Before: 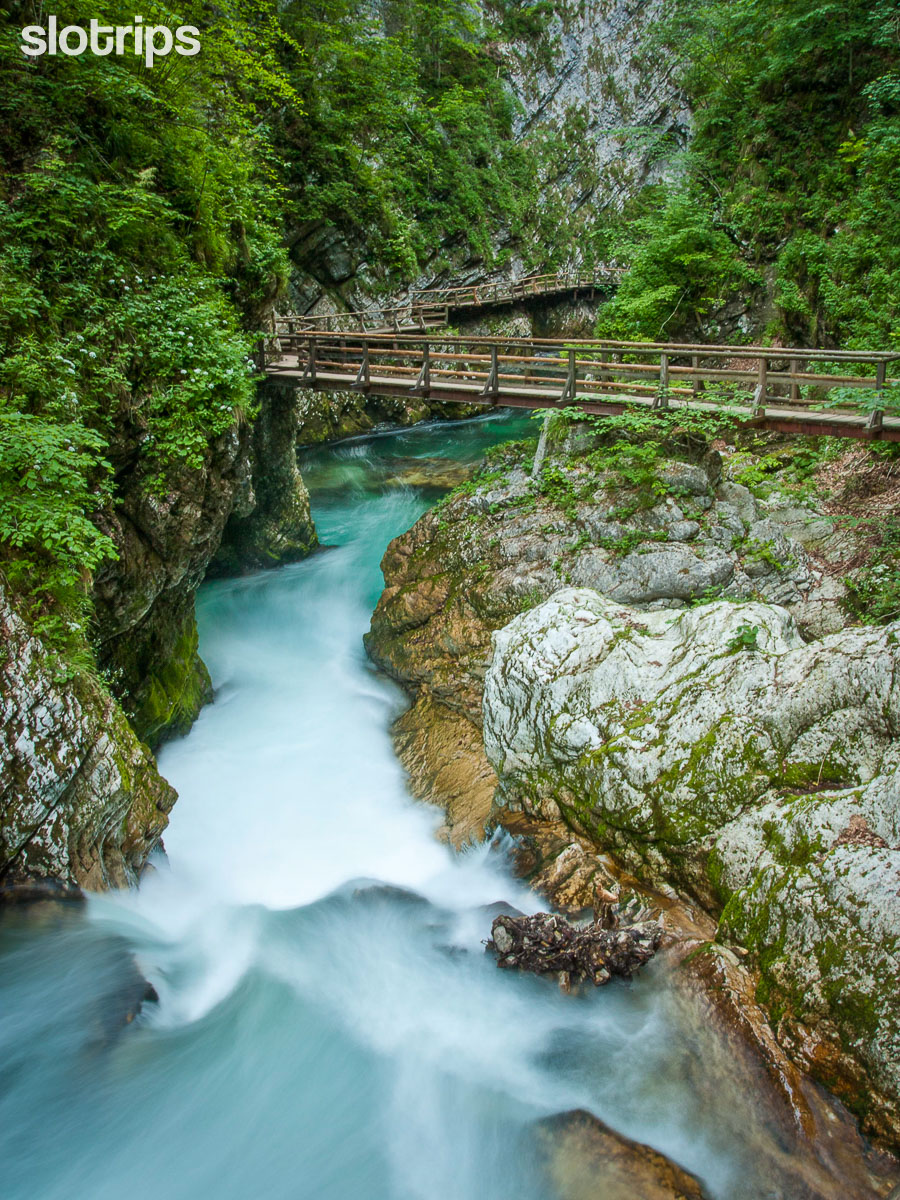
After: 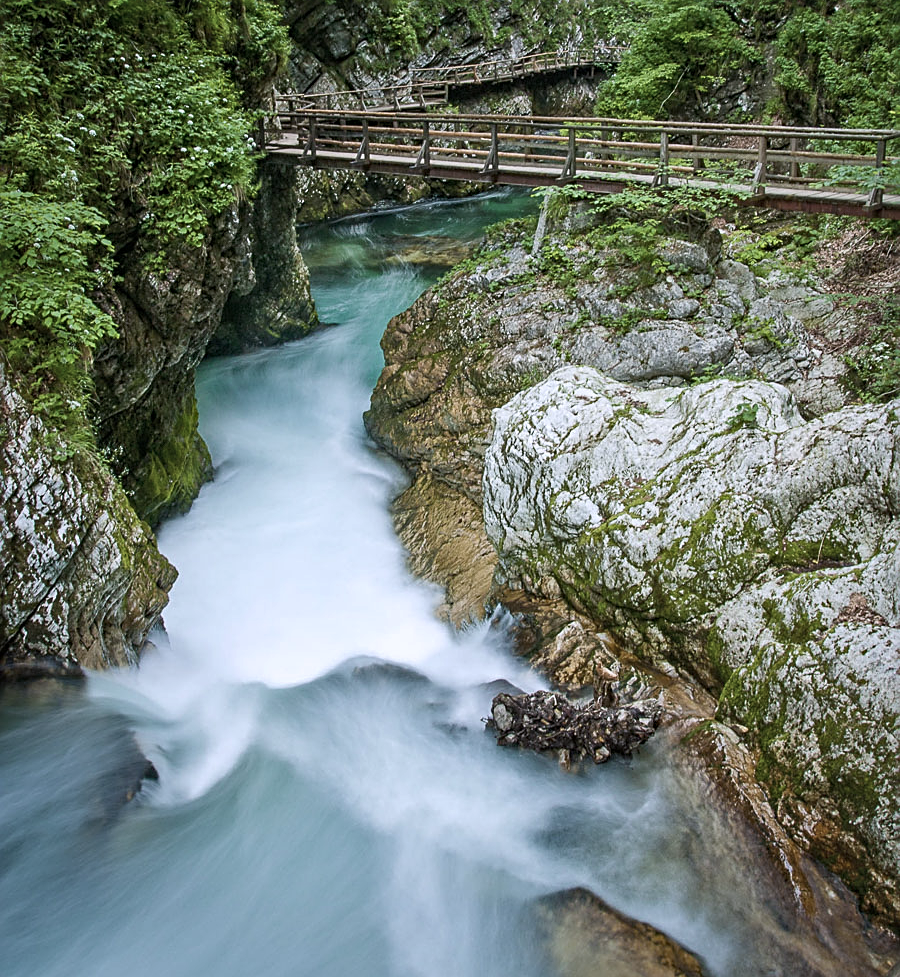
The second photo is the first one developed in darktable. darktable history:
color correction: highlights a* 5.59, highlights b* 5.24, saturation 0.68
crop and rotate: top 18.507%
sharpen: on, module defaults
white balance: red 0.931, blue 1.11
haze removal: compatibility mode true, adaptive false
